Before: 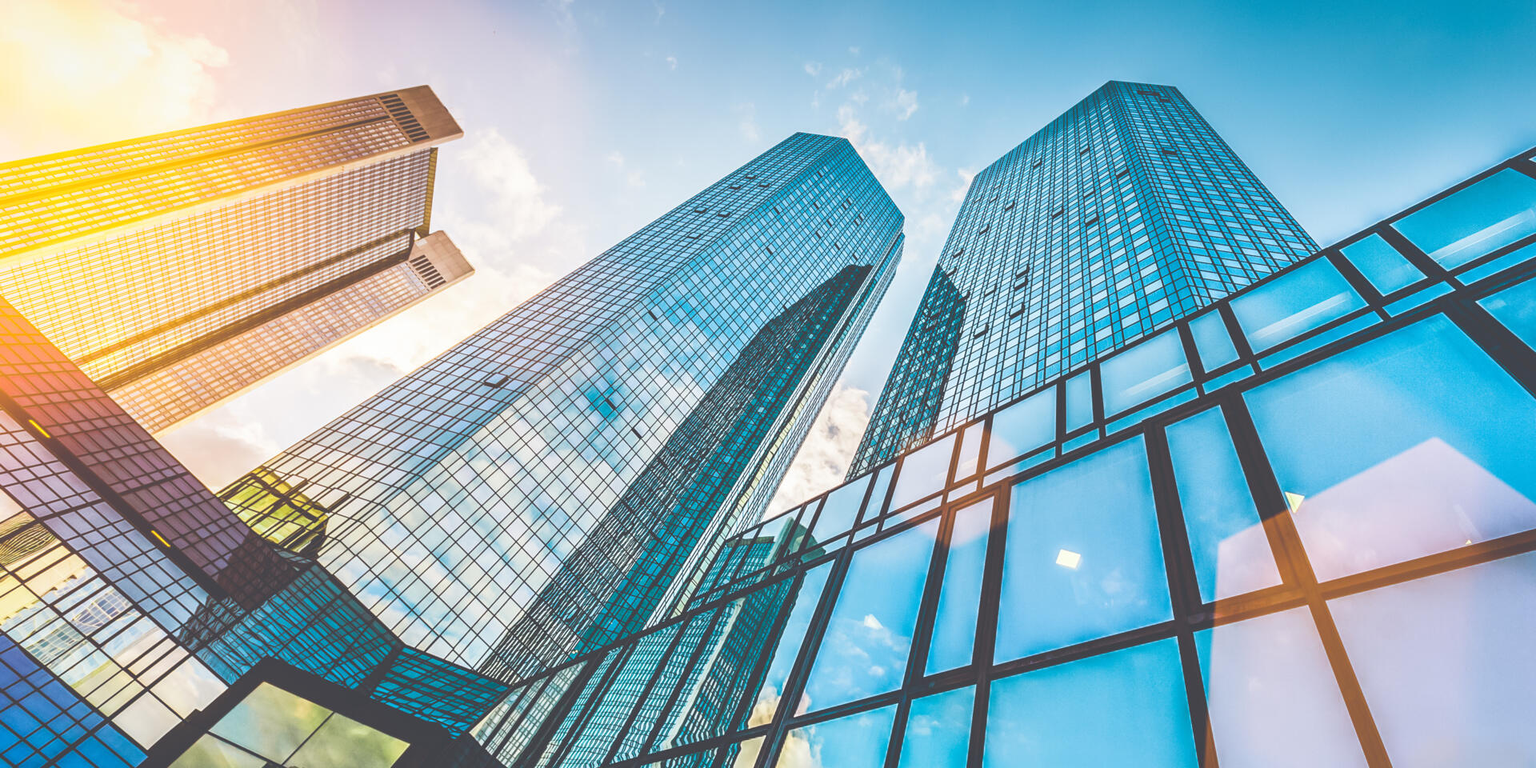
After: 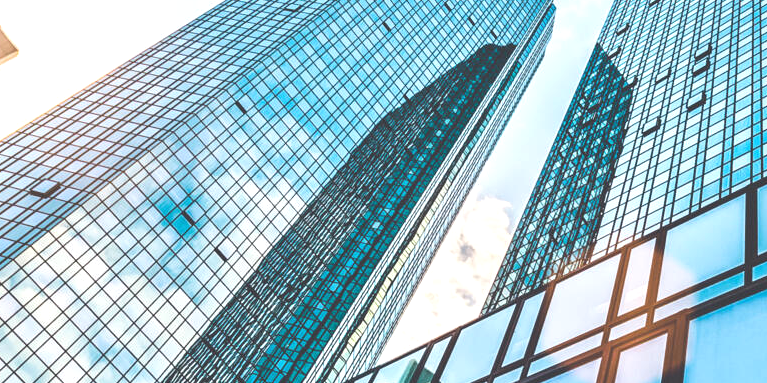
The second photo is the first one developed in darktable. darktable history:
tone equalizer: -8 EV -0.417 EV, -7 EV -0.389 EV, -6 EV -0.333 EV, -5 EV -0.222 EV, -3 EV 0.222 EV, -2 EV 0.333 EV, -1 EV 0.389 EV, +0 EV 0.417 EV, edges refinement/feathering 500, mask exposure compensation -1.57 EV, preserve details no
crop: left 30%, top 30%, right 30%, bottom 30%
